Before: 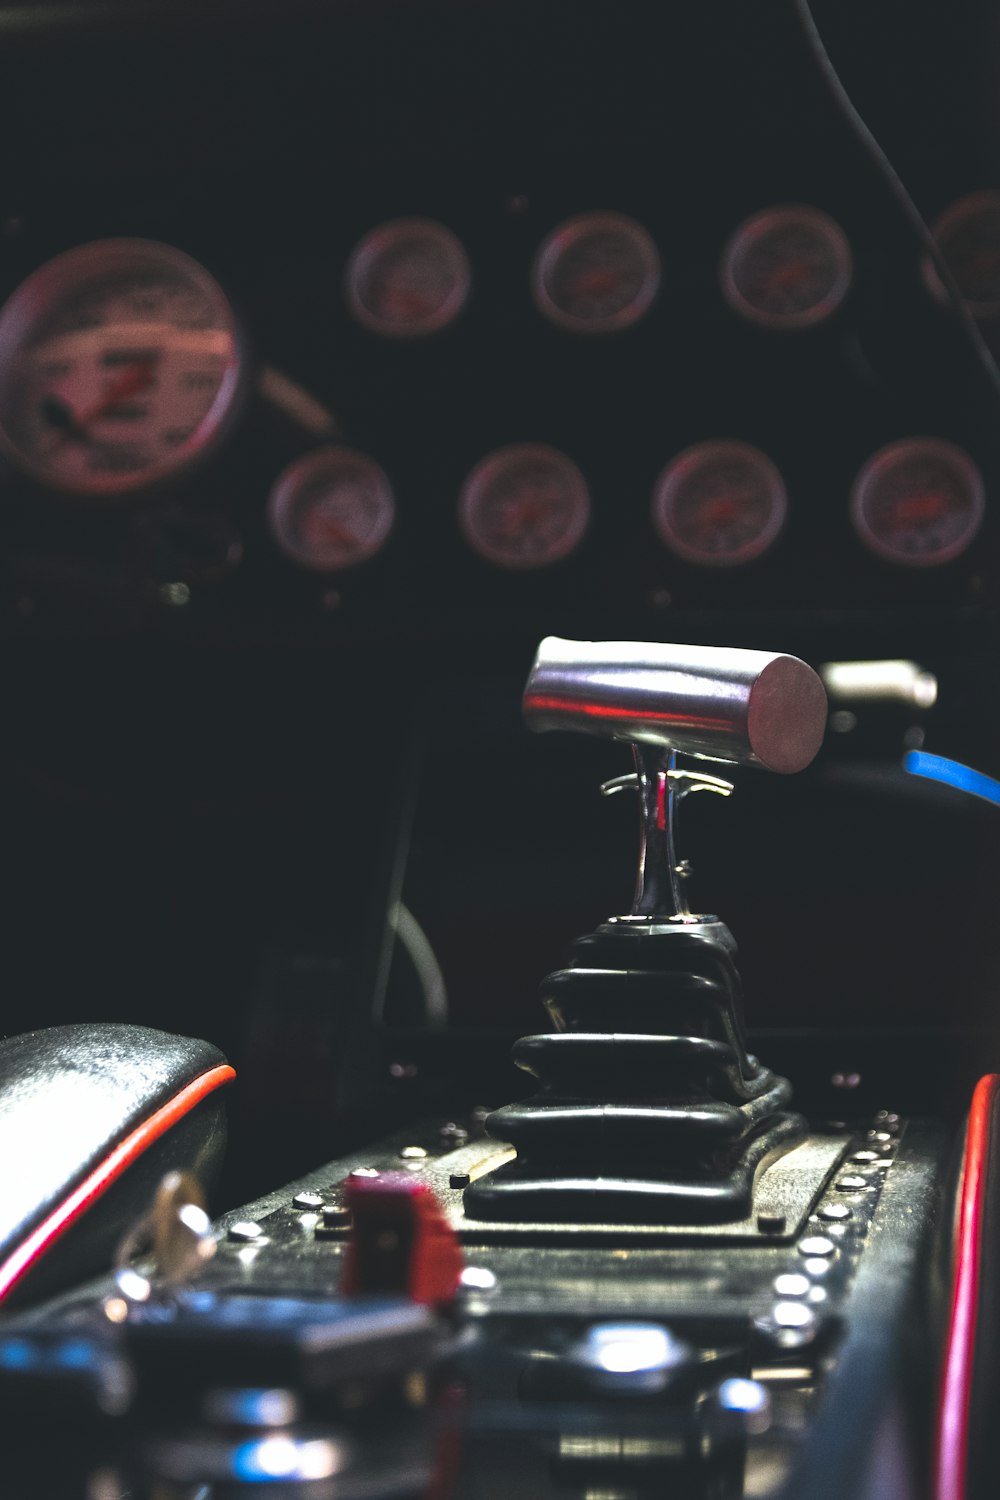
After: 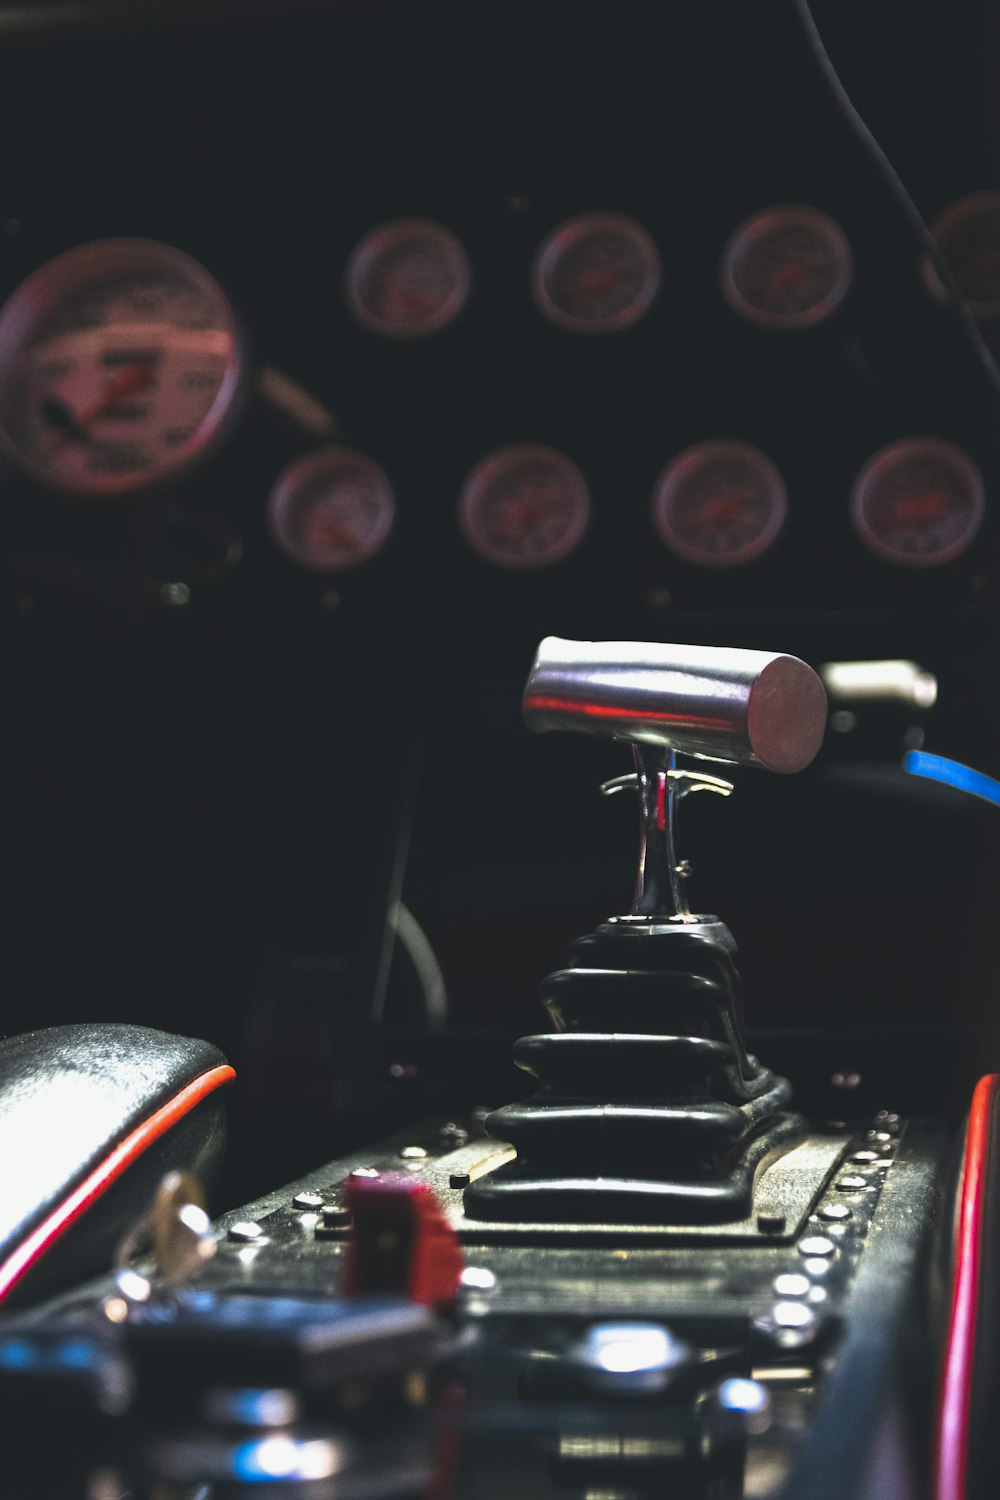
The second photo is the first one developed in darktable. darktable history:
exposure: exposure -0.11 EV, compensate highlight preservation false
